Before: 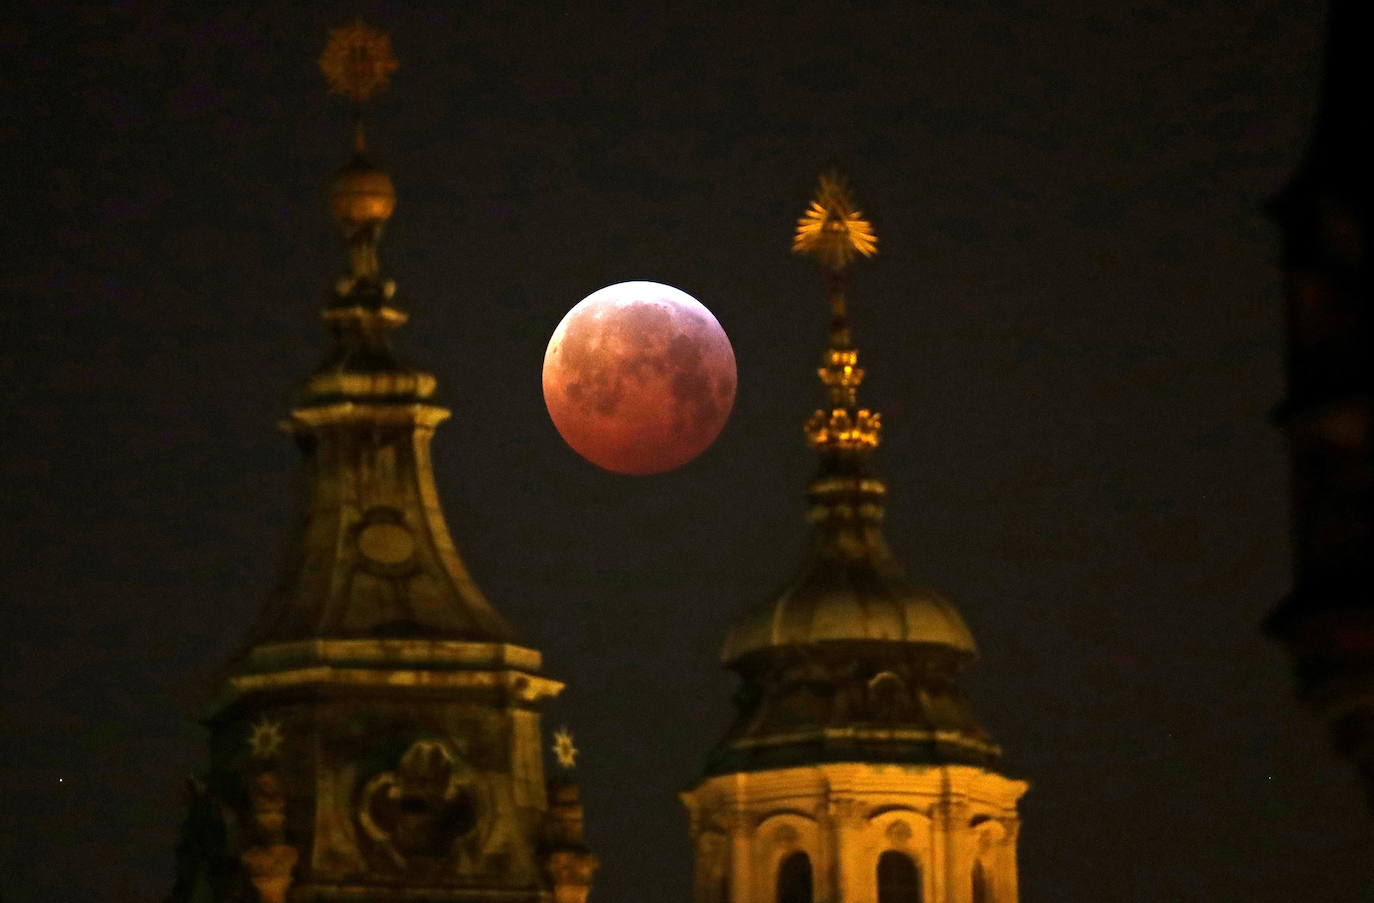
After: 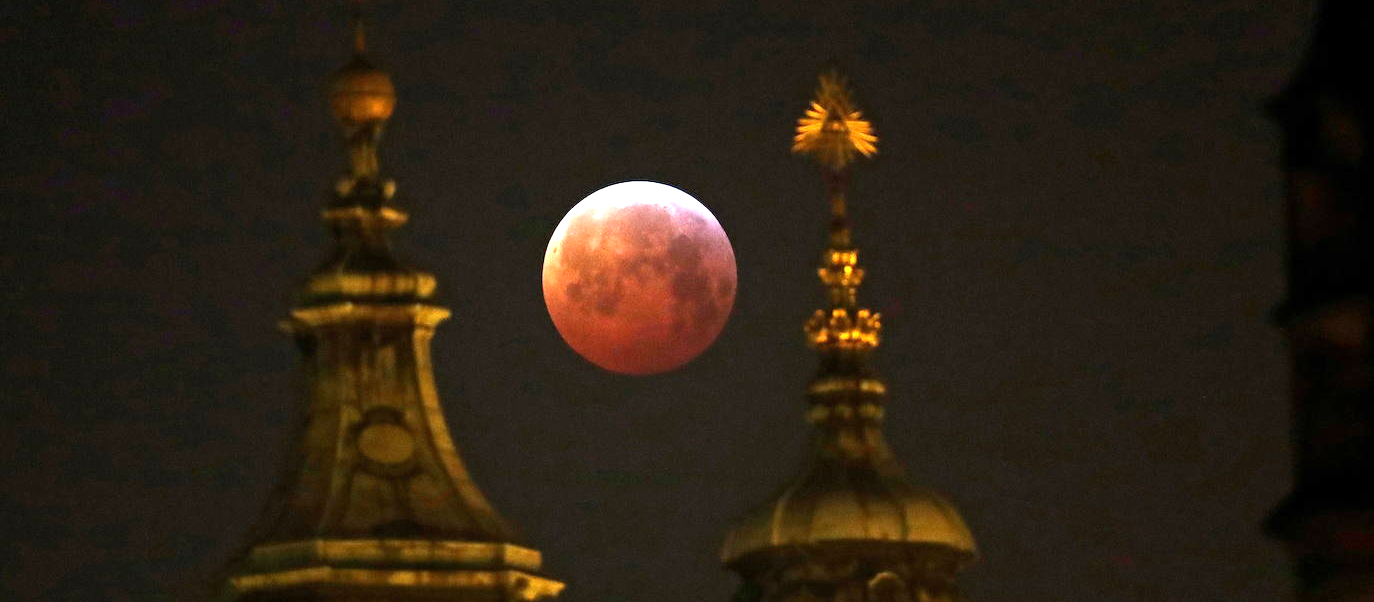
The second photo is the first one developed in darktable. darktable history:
crop: top 11.175%, bottom 22.077%
exposure: exposure 0.603 EV, compensate highlight preservation false
